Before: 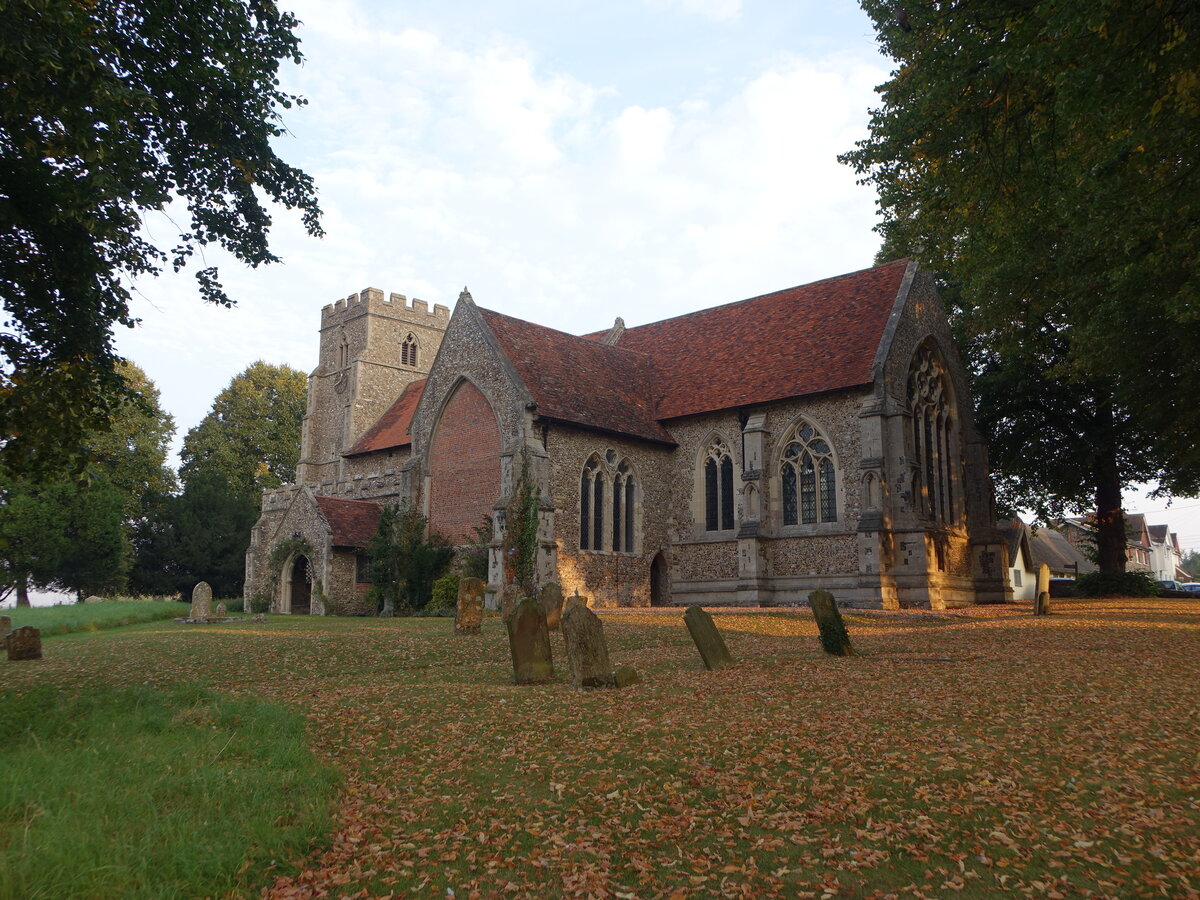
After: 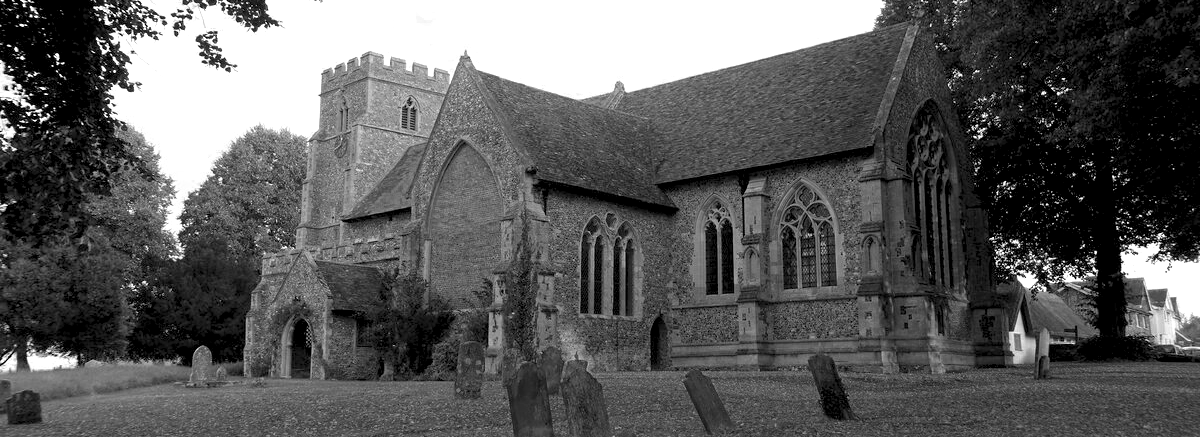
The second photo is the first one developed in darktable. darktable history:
color zones: curves: ch0 [(0.002, 0.589) (0.107, 0.484) (0.146, 0.249) (0.217, 0.352) (0.309, 0.525) (0.39, 0.404) (0.455, 0.169) (0.597, 0.055) (0.724, 0.212) (0.775, 0.691) (0.869, 0.571) (1, 0.587)]; ch1 [(0, 0) (0.143, 0) (0.286, 0) (0.429, 0) (0.571, 0) (0.714, 0) (0.857, 0)]
crop and rotate: top 26.318%, bottom 25.034%
exposure: exposure 0.446 EV, compensate exposure bias true, compensate highlight preservation false
color balance rgb: global offset › luminance -0.505%, perceptual saturation grading › global saturation 0.624%, global vibrance 20%
levels: levels [0.073, 0.497, 0.972]
